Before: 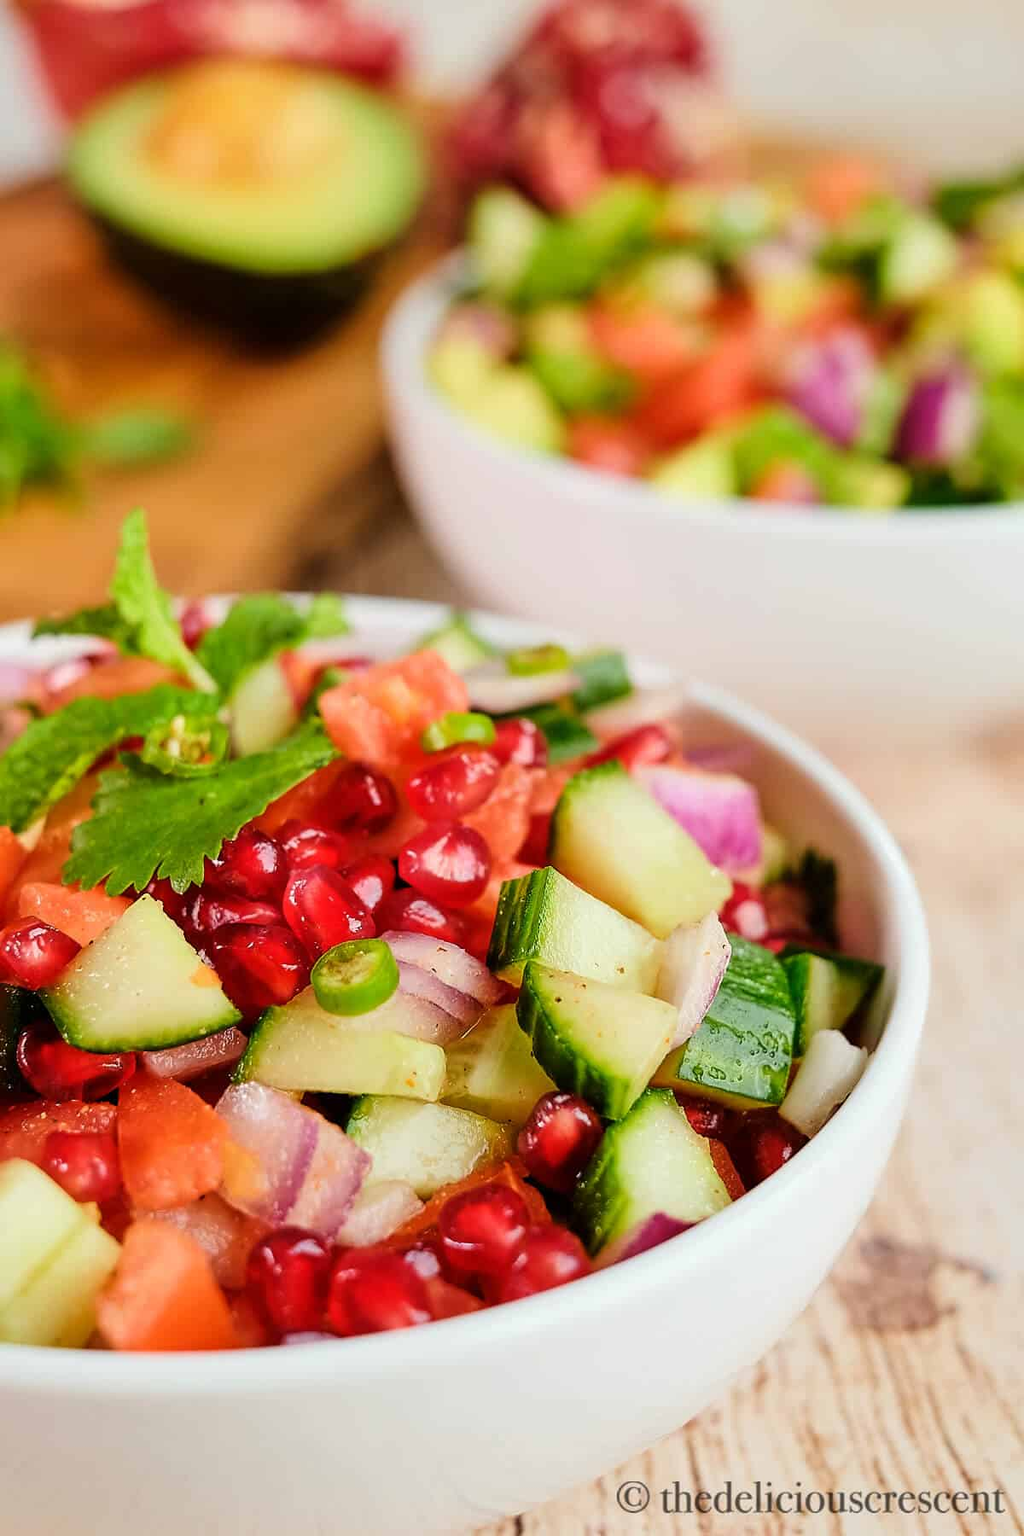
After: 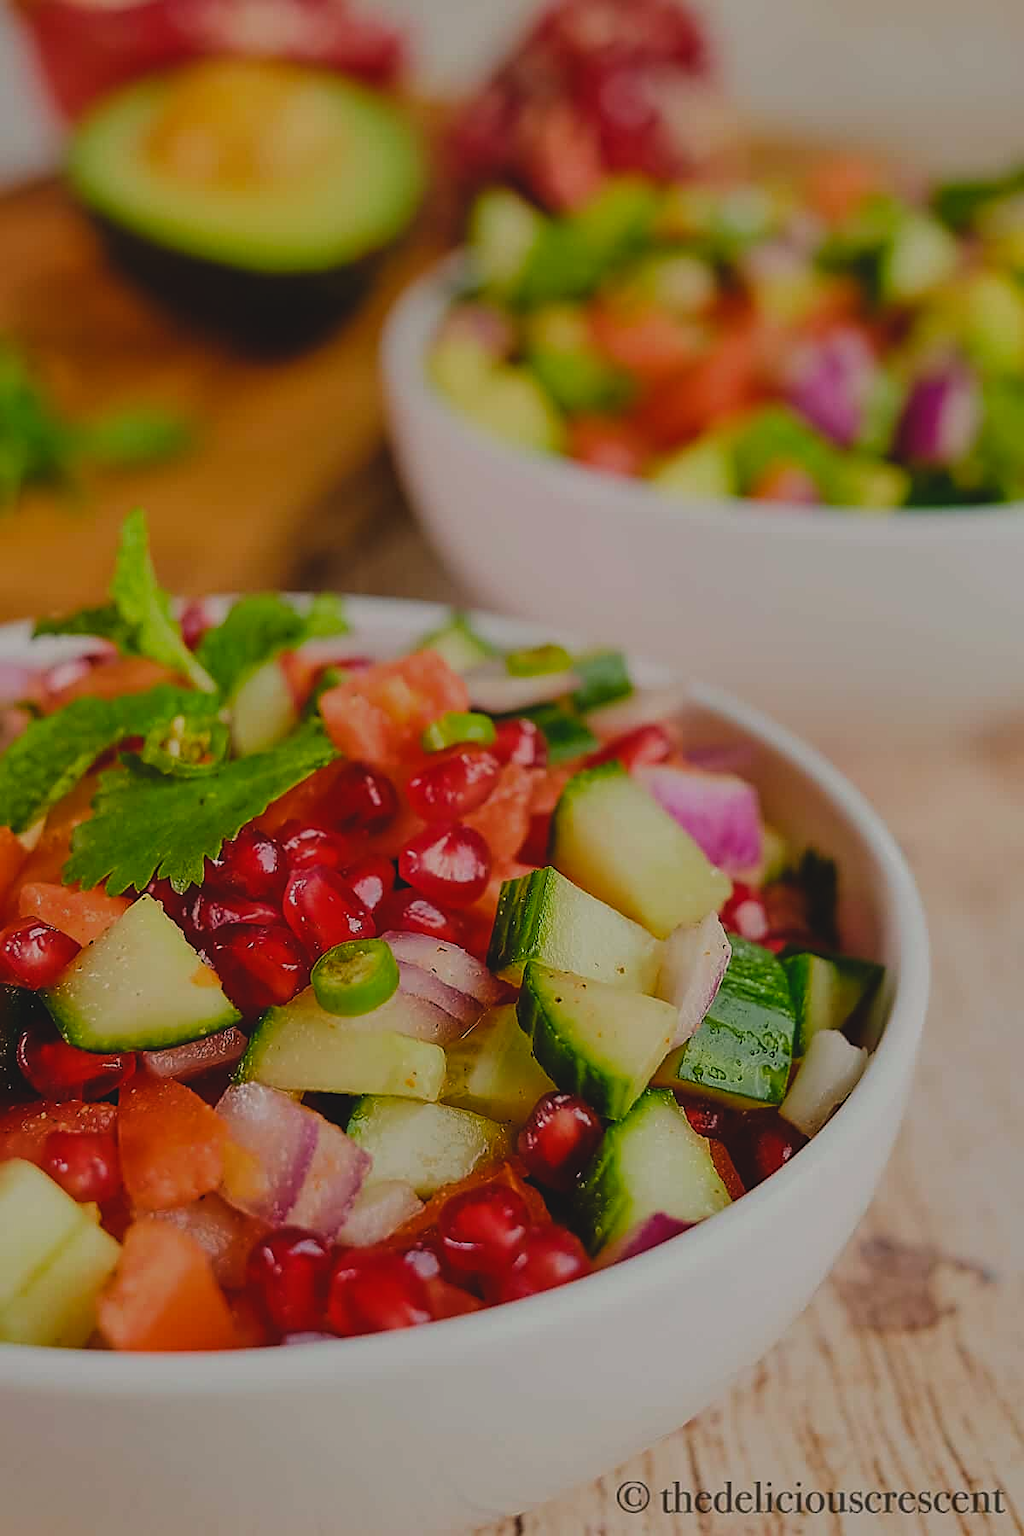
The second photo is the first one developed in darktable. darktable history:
exposure: black level correction -0.017, exposure -1.12 EV, compensate exposure bias true, compensate highlight preservation false
sharpen: on, module defaults
color balance rgb: highlights gain › chroma 1.372%, highlights gain › hue 52.07°, linear chroma grading › shadows 19.44%, linear chroma grading › highlights 2.504%, linear chroma grading › mid-tones 10.046%, perceptual saturation grading › global saturation 0.168%, global vibrance 20%
